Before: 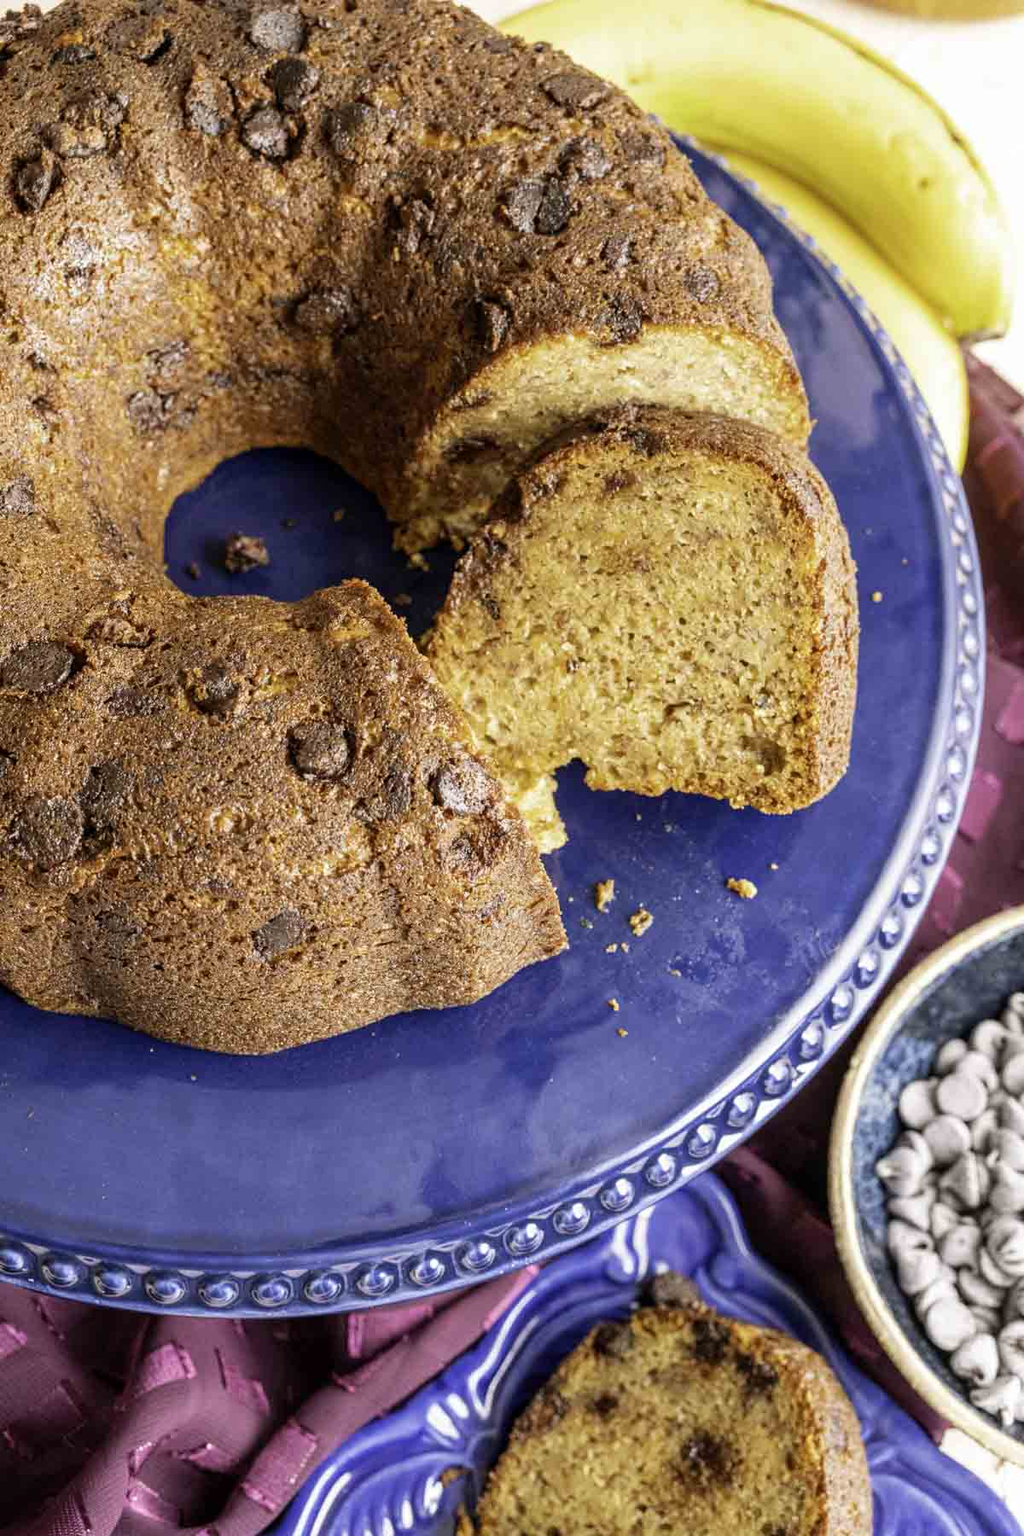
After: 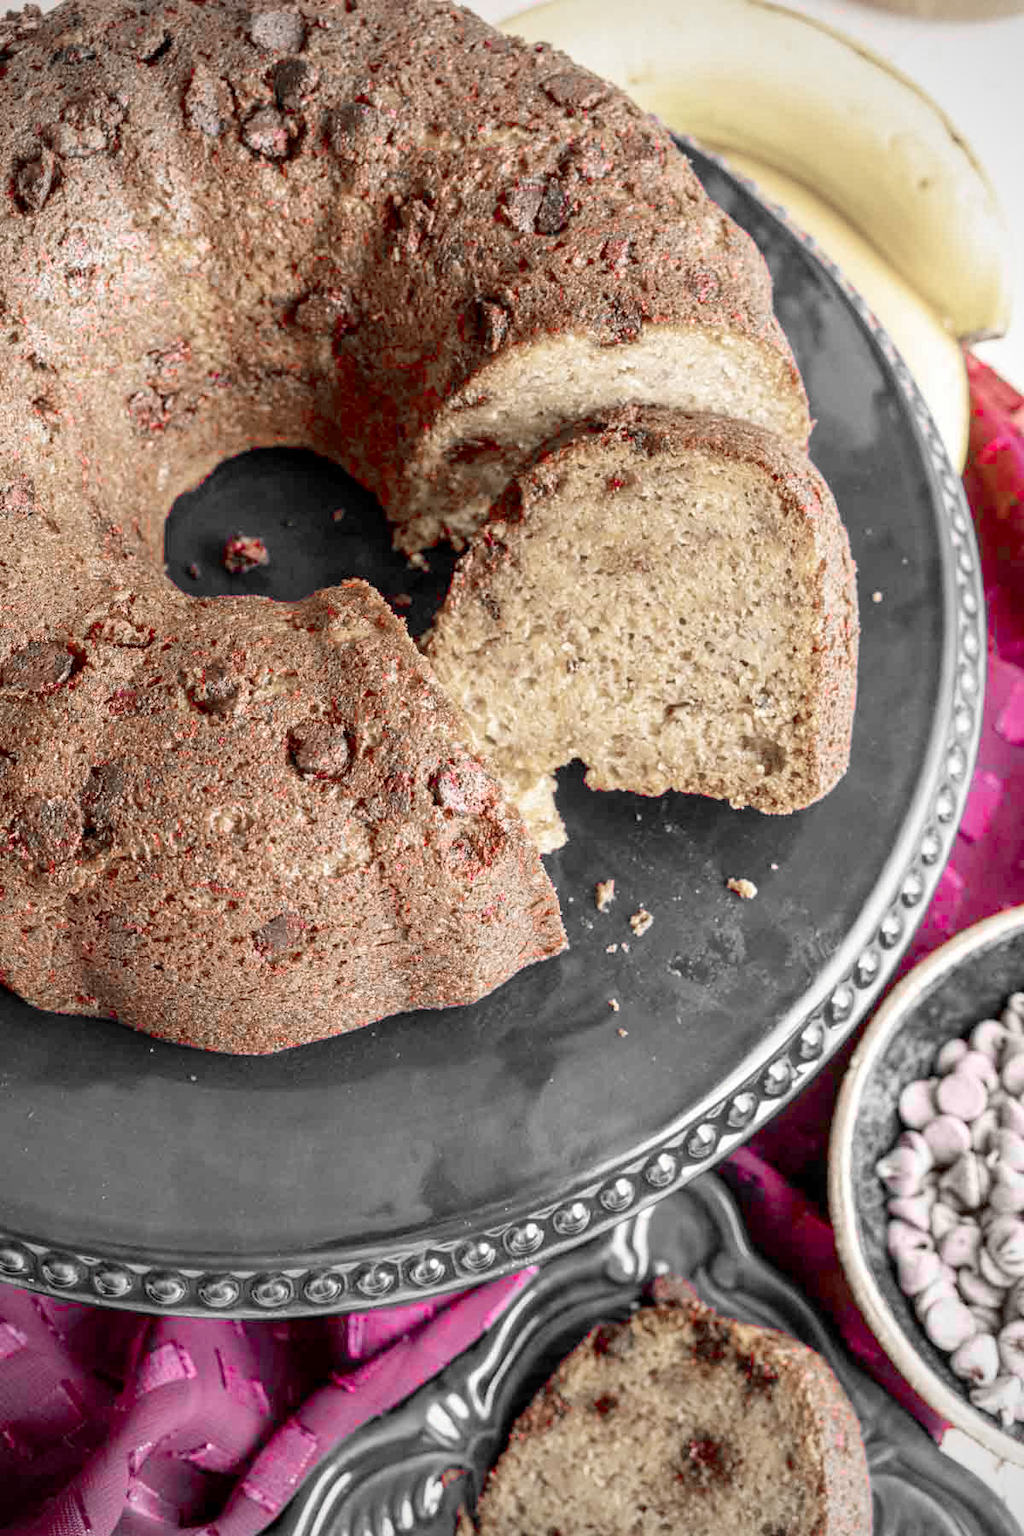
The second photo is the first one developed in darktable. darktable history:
color zones: curves: ch1 [(0, 0.831) (0.08, 0.771) (0.157, 0.268) (0.241, 0.207) (0.562, -0.005) (0.714, -0.013) (0.876, 0.01) (1, 0.831)]
color balance rgb: on, module defaults
vignetting: fall-off radius 63.6%
color contrast: green-magenta contrast 0.81
